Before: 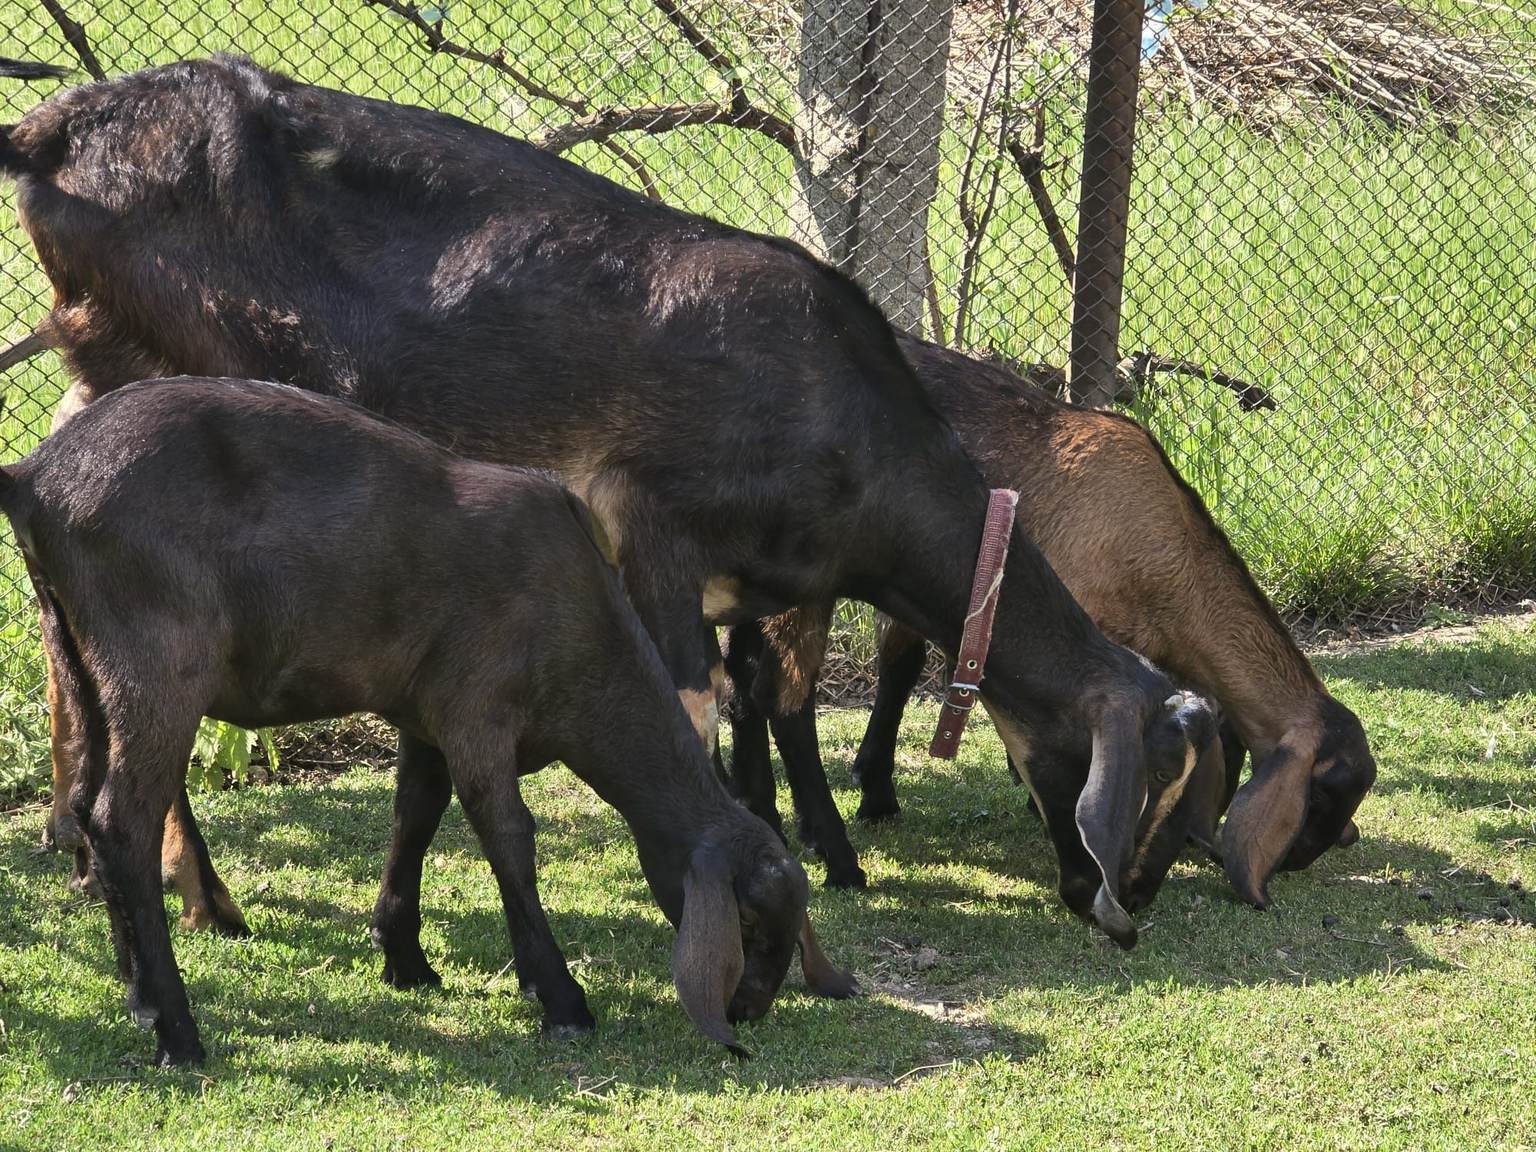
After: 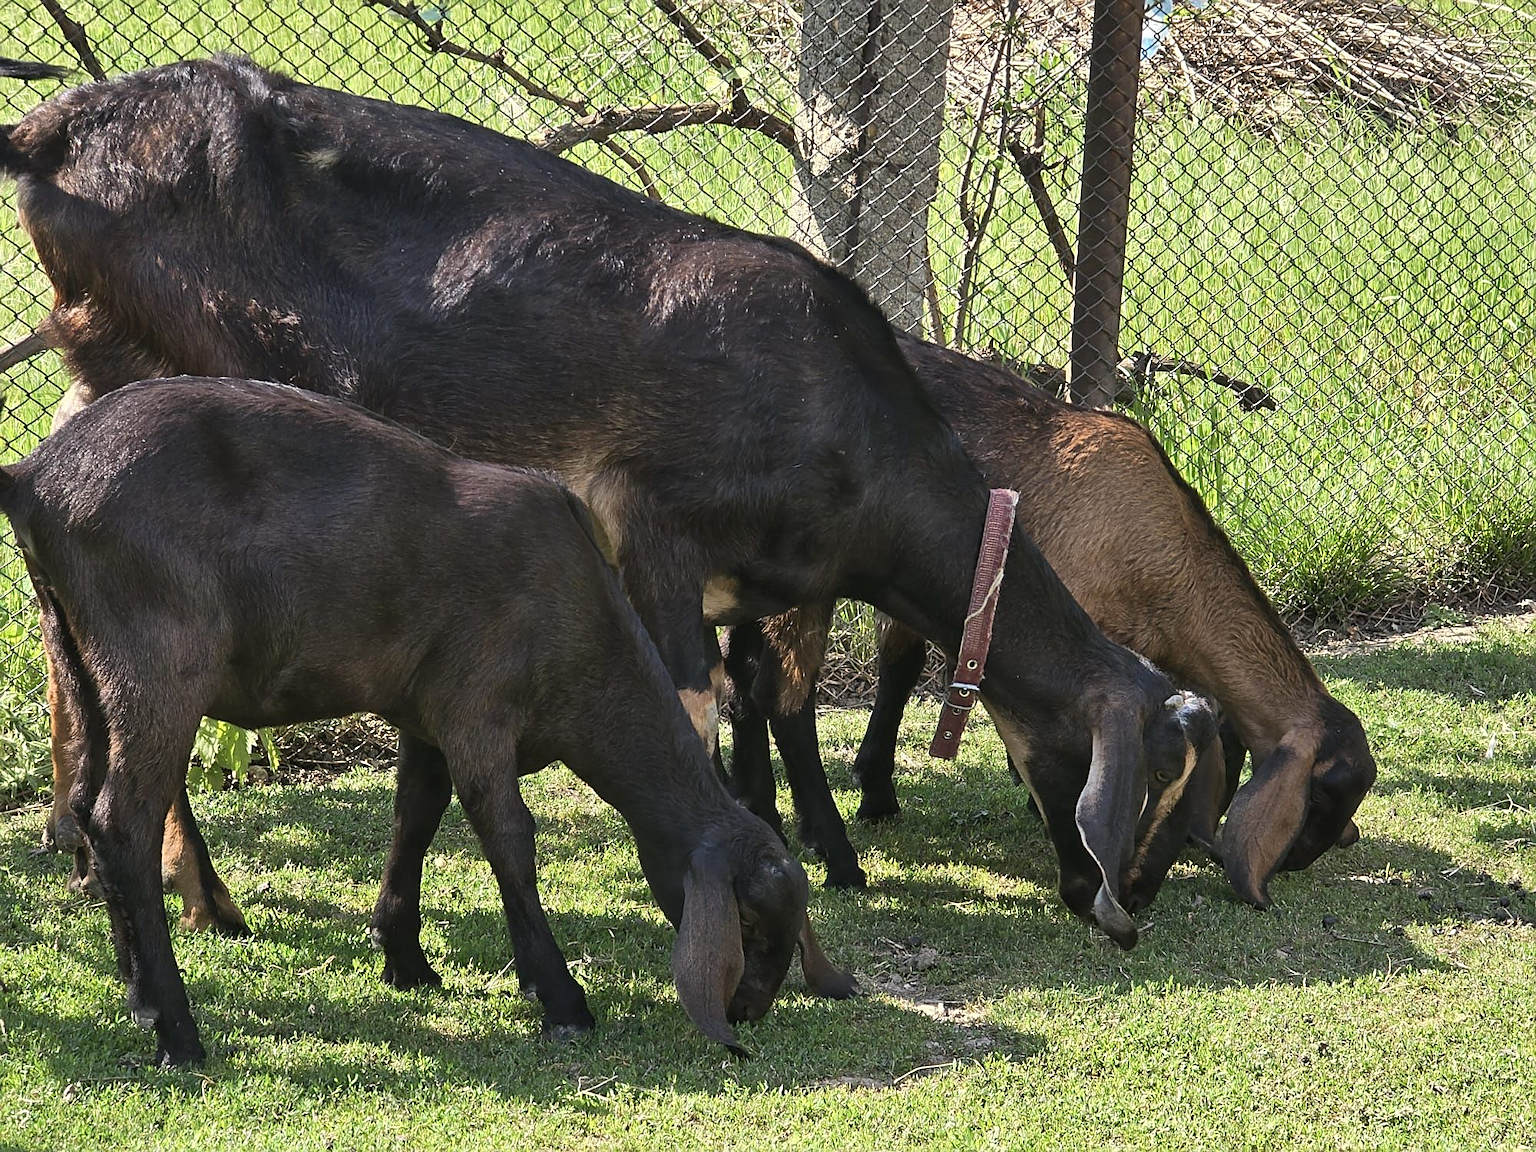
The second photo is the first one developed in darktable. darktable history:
base curve: preserve colors none
sharpen: amount 0.491
